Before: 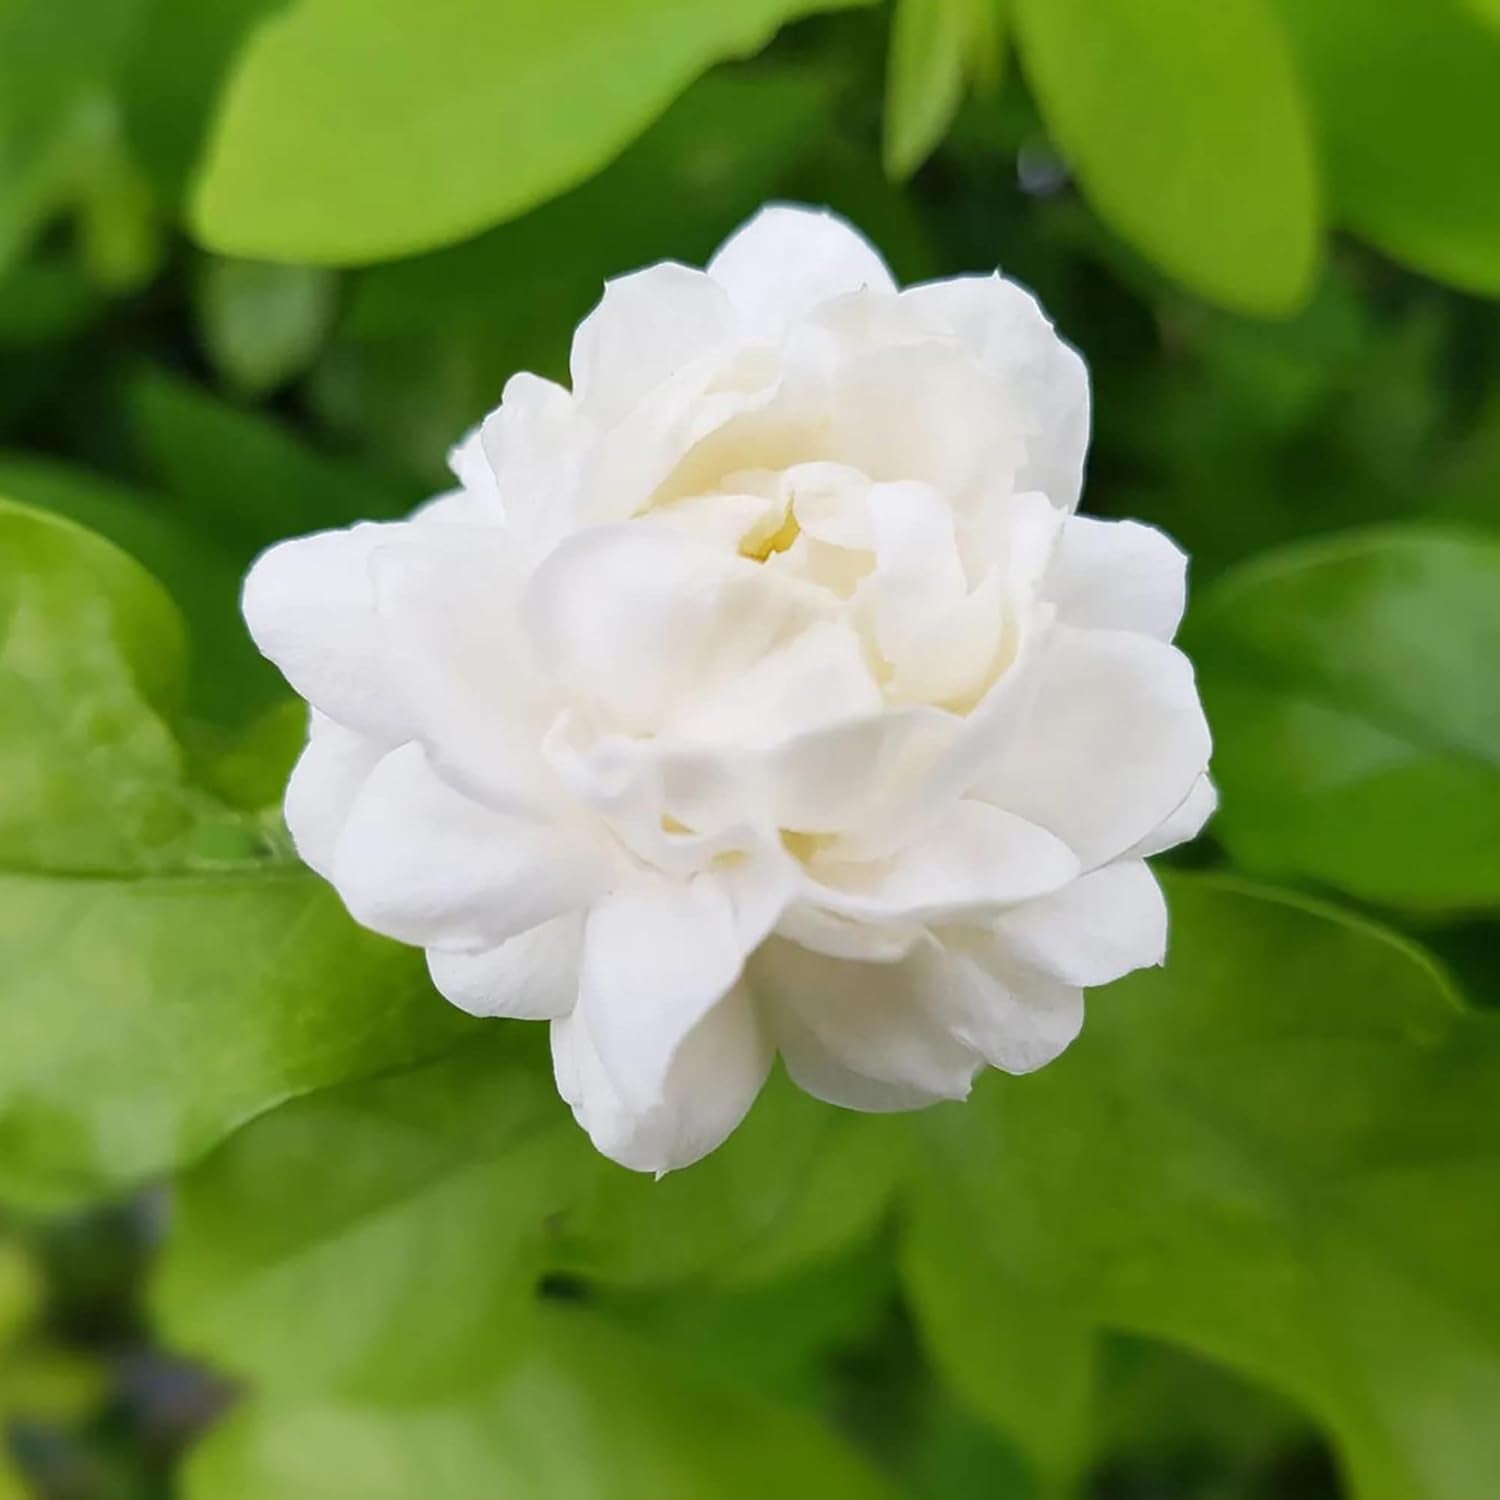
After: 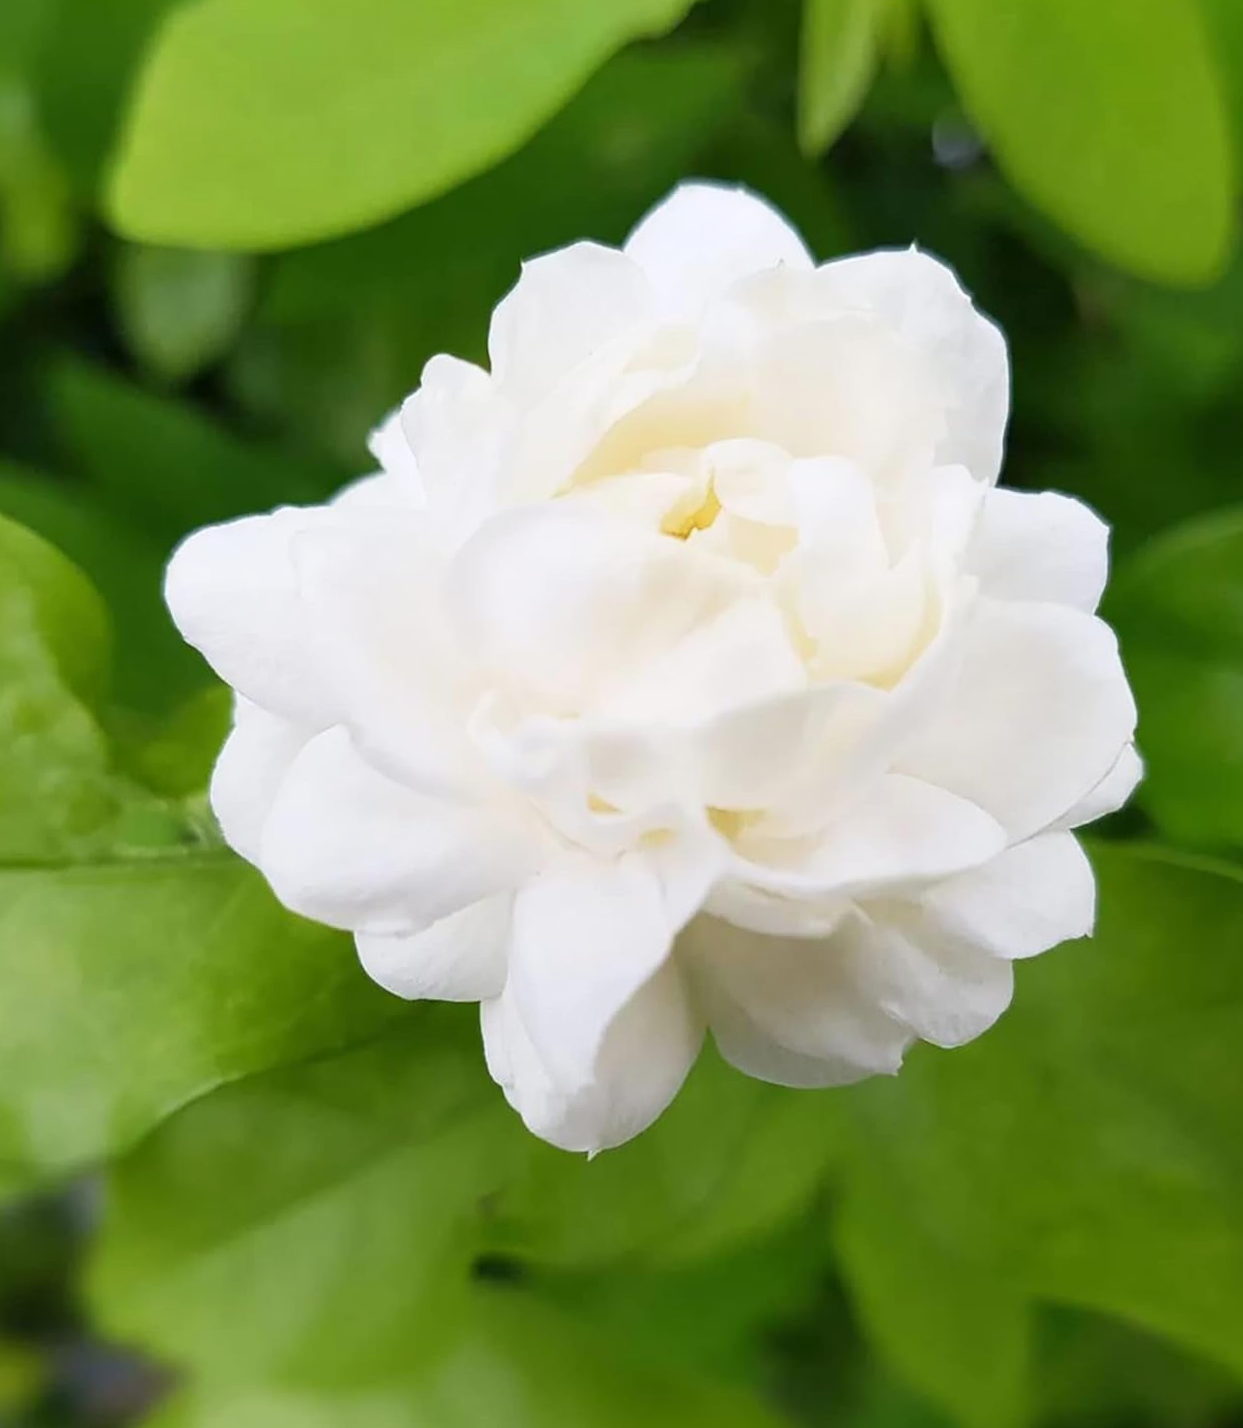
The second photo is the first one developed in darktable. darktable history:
crop and rotate: angle 1°, left 4.281%, top 0.642%, right 11.383%, bottom 2.486%
shadows and highlights: shadows 0, highlights 40
